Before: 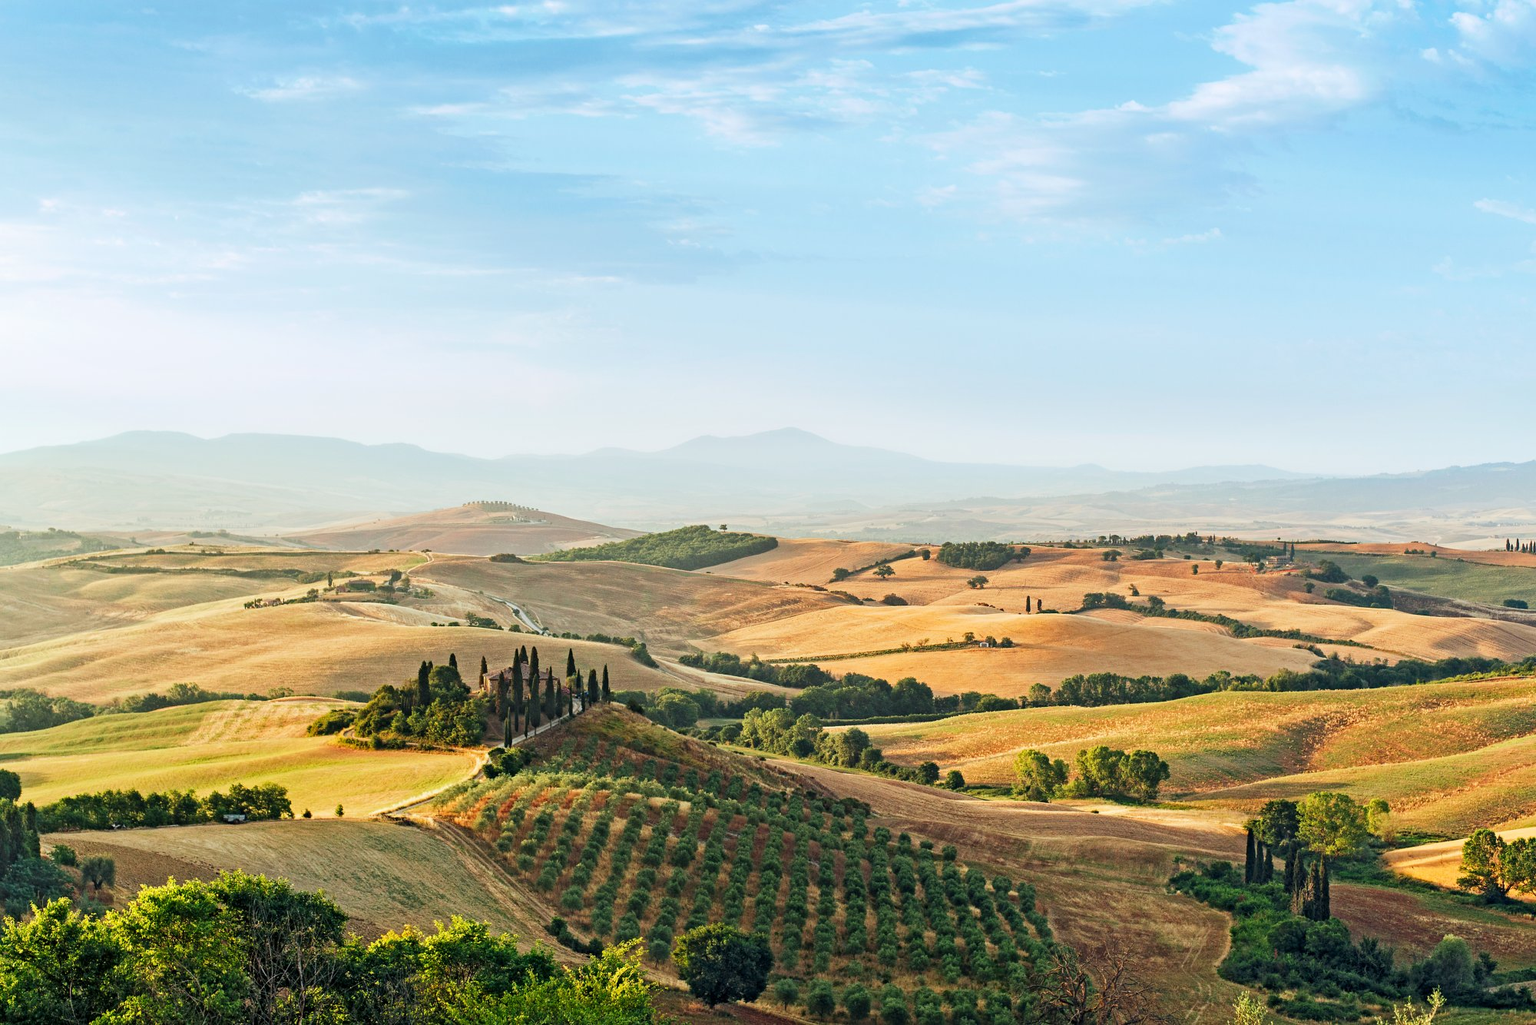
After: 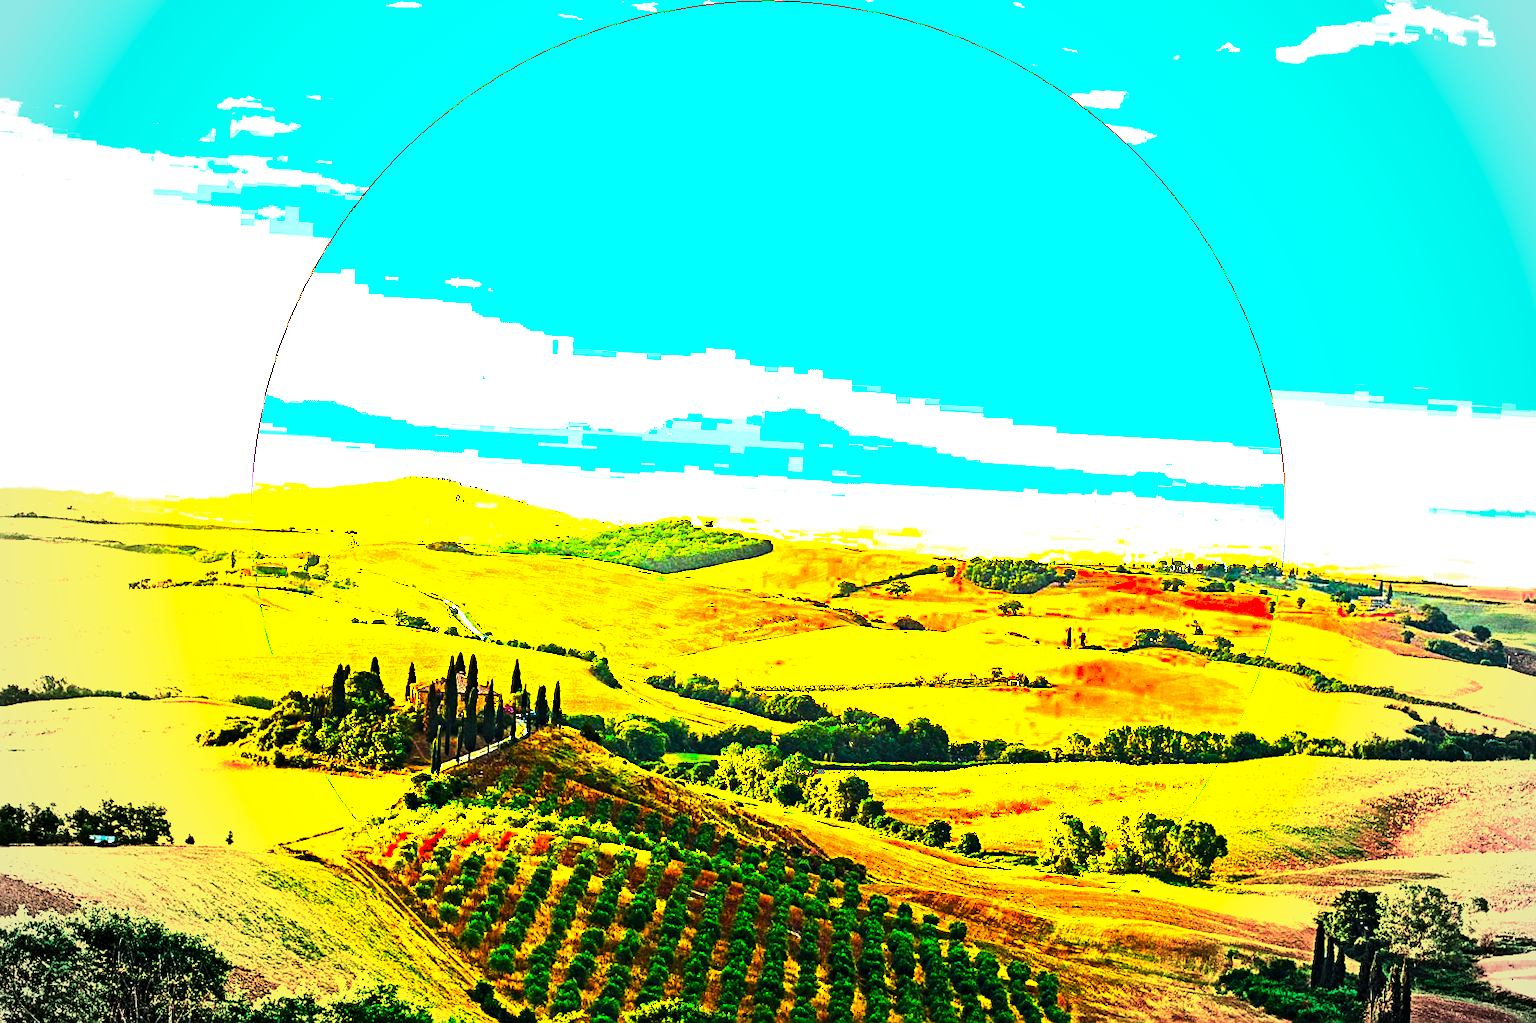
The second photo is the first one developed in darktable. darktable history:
sharpen: on, module defaults
color balance rgb: linear chroma grading › shadows -30%, linear chroma grading › global chroma 35%, perceptual saturation grading › global saturation 75%, perceptual saturation grading › shadows -30%, perceptual brilliance grading › highlights 75%, perceptual brilliance grading › shadows -30%, global vibrance 35%
vignetting: fall-off start 67.15%, brightness -0.442, saturation -0.691, width/height ratio 1.011, unbound false
contrast brightness saturation: contrast 0.2, brightness 0.2, saturation 0.8
color correction: highlights a* 3.22, highlights b* 1.93, saturation 1.19
levels: levels [0, 0.618, 1]
crop and rotate: angle -3.27°, left 5.211%, top 5.211%, right 4.607%, bottom 4.607%
exposure: exposure 0.74 EV, compensate highlight preservation false
